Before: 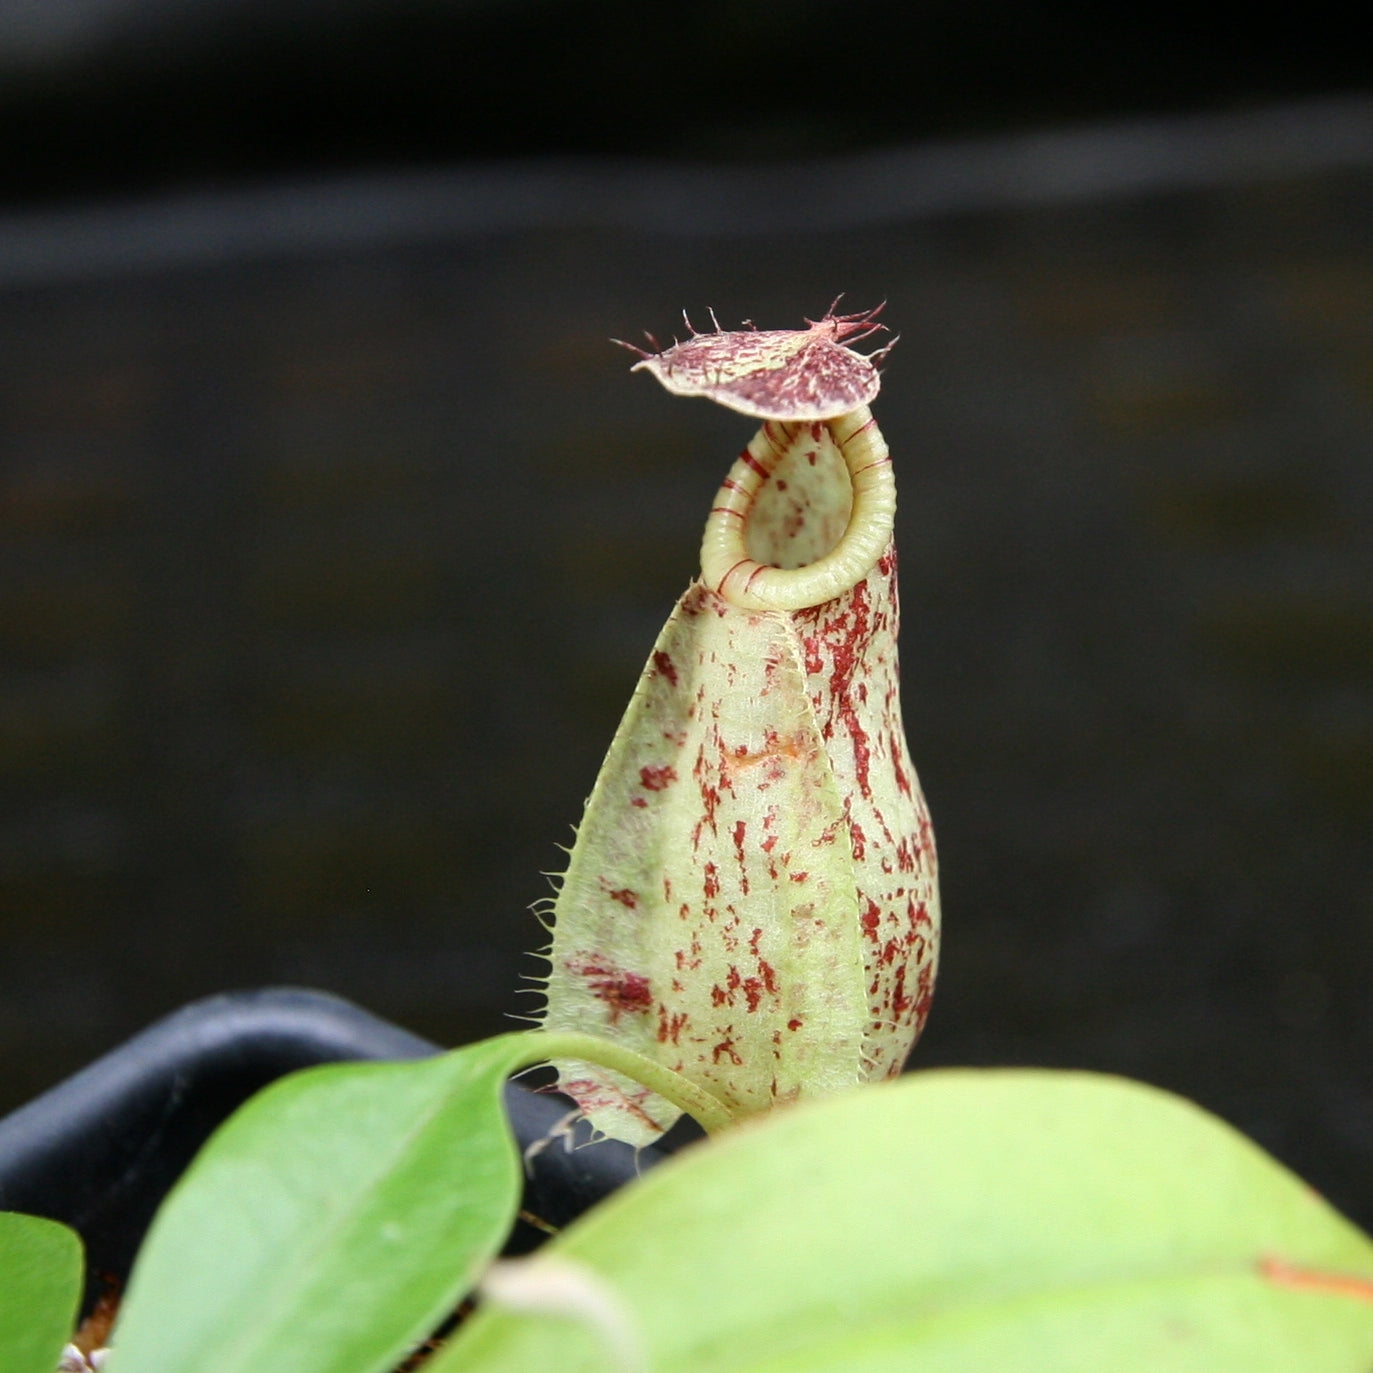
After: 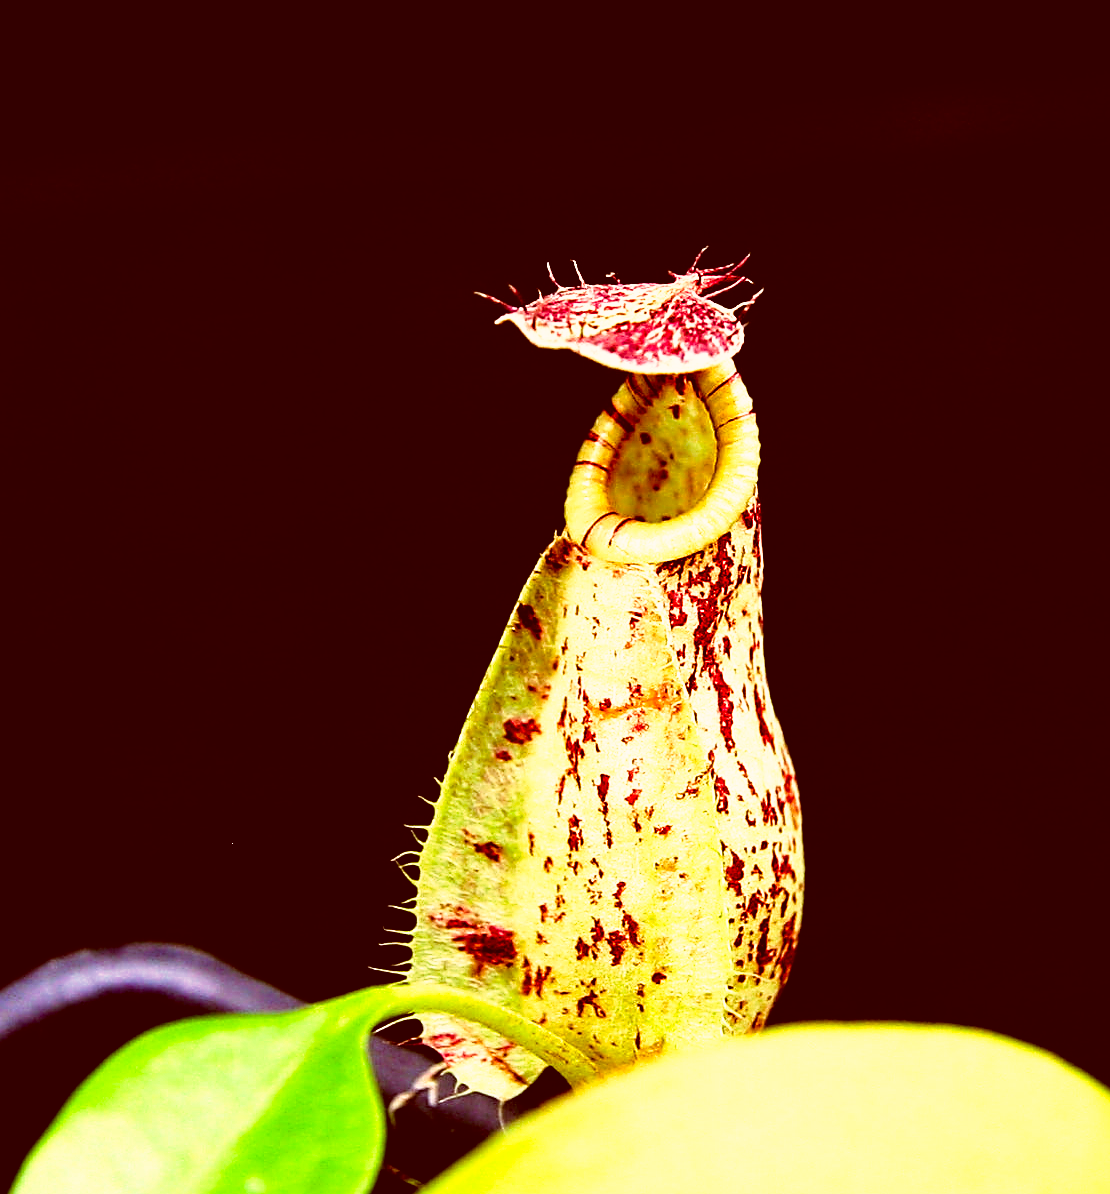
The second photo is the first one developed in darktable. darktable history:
crop: left 9.929%, top 3.475%, right 9.188%, bottom 9.529%
sharpen: amount 0.901
tone curve: curves: ch0 [(0, 0) (0.003, 0.001) (0.011, 0.002) (0.025, 0.002) (0.044, 0.006) (0.069, 0.01) (0.1, 0.017) (0.136, 0.023) (0.177, 0.038) (0.224, 0.066) (0.277, 0.118) (0.335, 0.185) (0.399, 0.264) (0.468, 0.365) (0.543, 0.475) (0.623, 0.606) (0.709, 0.759) (0.801, 0.923) (0.898, 0.999) (1, 1)], preserve colors none
color correction: highlights a* 9.03, highlights b* 8.71, shadows a* 40, shadows b* 40, saturation 0.8
filmic rgb: black relative exposure -7.75 EV, white relative exposure 4.4 EV, threshold 3 EV, hardness 3.76, latitude 50%, contrast 1.1, color science v5 (2021), contrast in shadows safe, contrast in highlights safe, enable highlight reconstruction true
color balance rgb: linear chroma grading › shadows 10%, linear chroma grading › highlights 10%, linear chroma grading › global chroma 15%, linear chroma grading › mid-tones 15%, perceptual saturation grading › global saturation 40%, perceptual saturation grading › highlights -25%, perceptual saturation grading › mid-tones 35%, perceptual saturation grading › shadows 35%, perceptual brilliance grading › global brilliance 11.29%, global vibrance 11.29%
contrast brightness saturation: contrast 0.07
